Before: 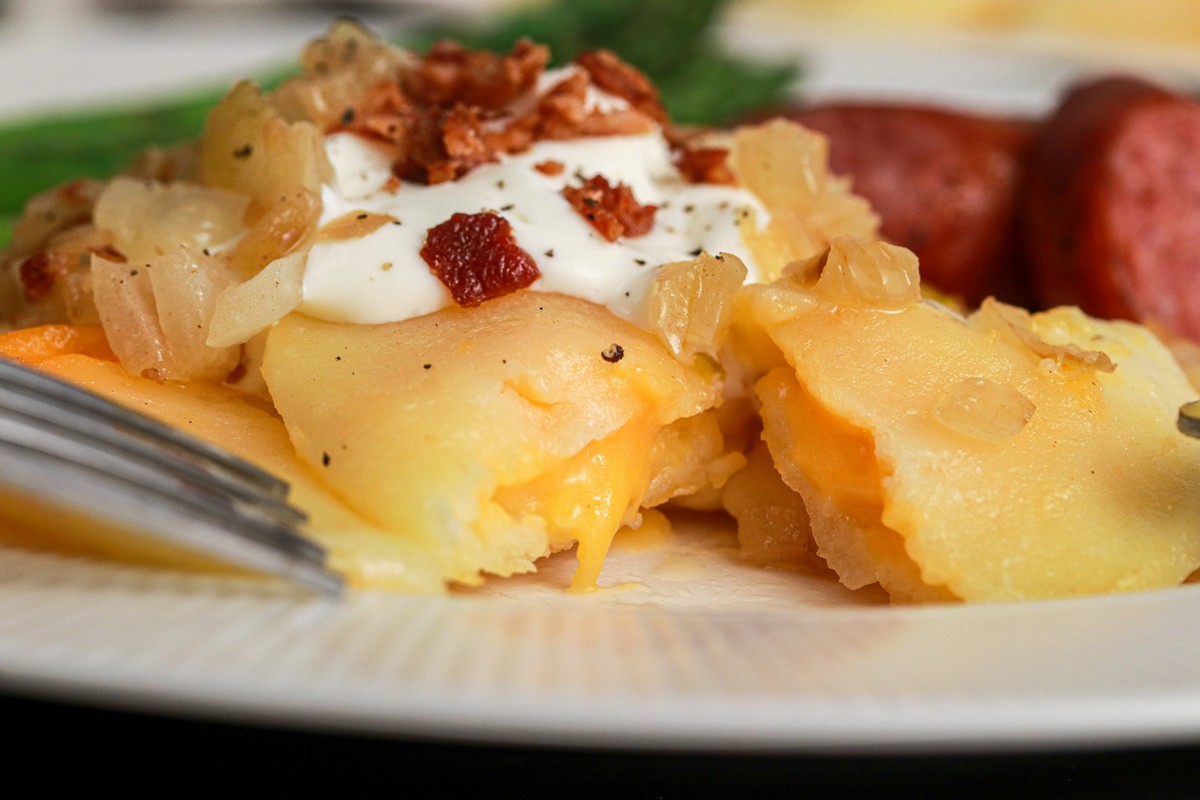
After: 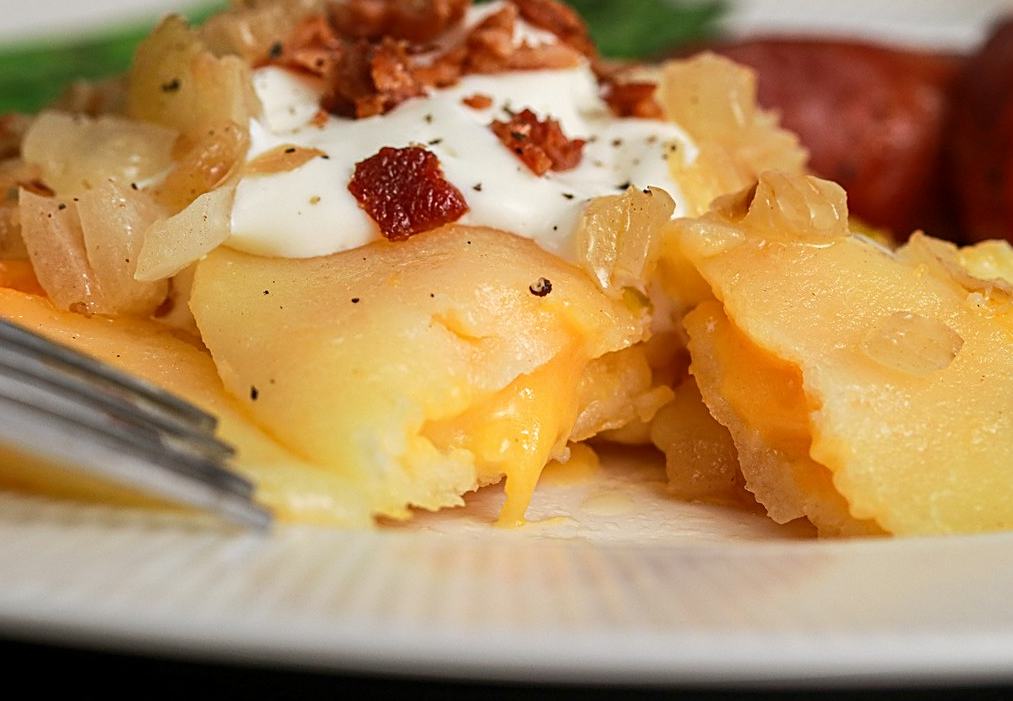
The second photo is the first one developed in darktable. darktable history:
crop: left 6.027%, top 8.252%, right 9.537%, bottom 4.079%
sharpen: on, module defaults
